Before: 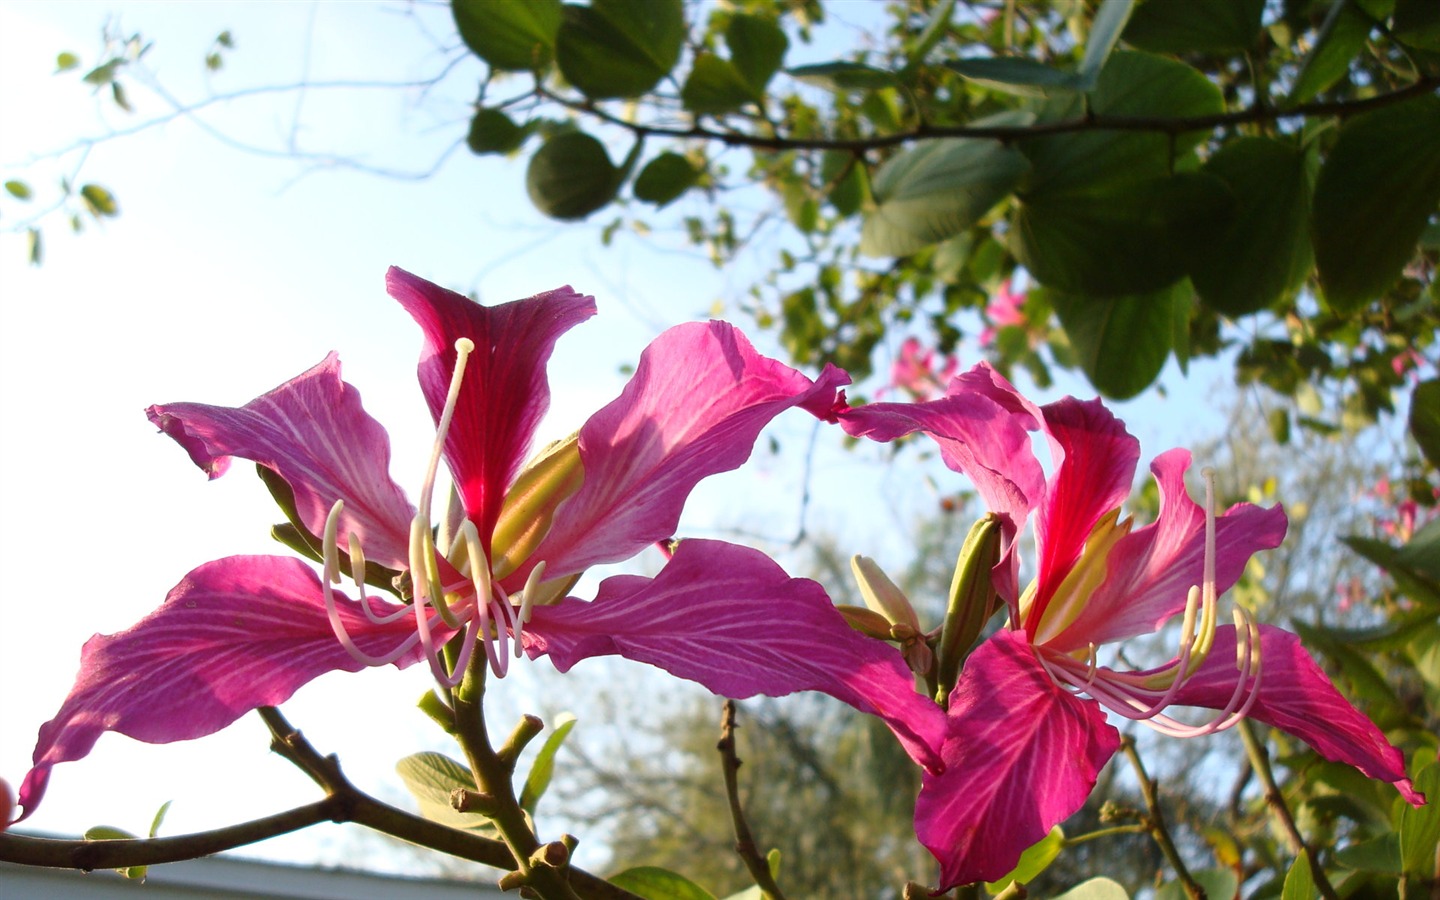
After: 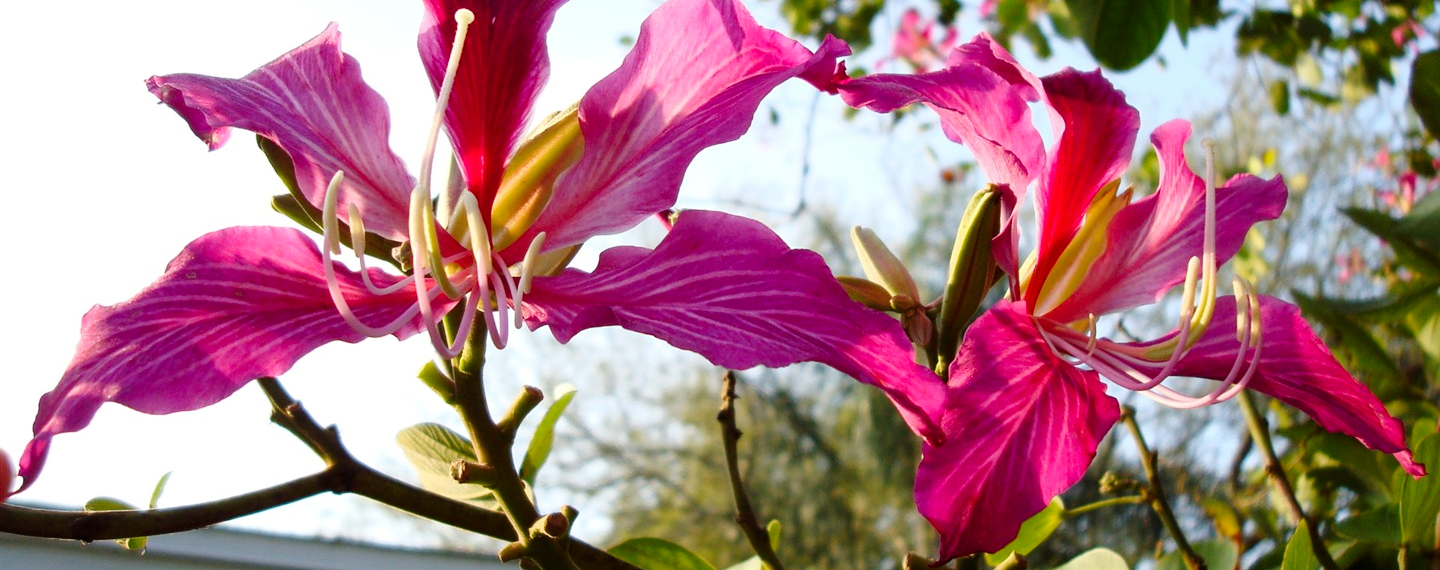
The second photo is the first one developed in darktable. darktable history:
crop and rotate: top 36.641%
tone curve: curves: ch0 [(0.021, 0) (0.104, 0.052) (0.496, 0.526) (0.737, 0.783) (1, 1)], preserve colors none
tone equalizer: edges refinement/feathering 500, mask exposure compensation -1.57 EV, preserve details no
